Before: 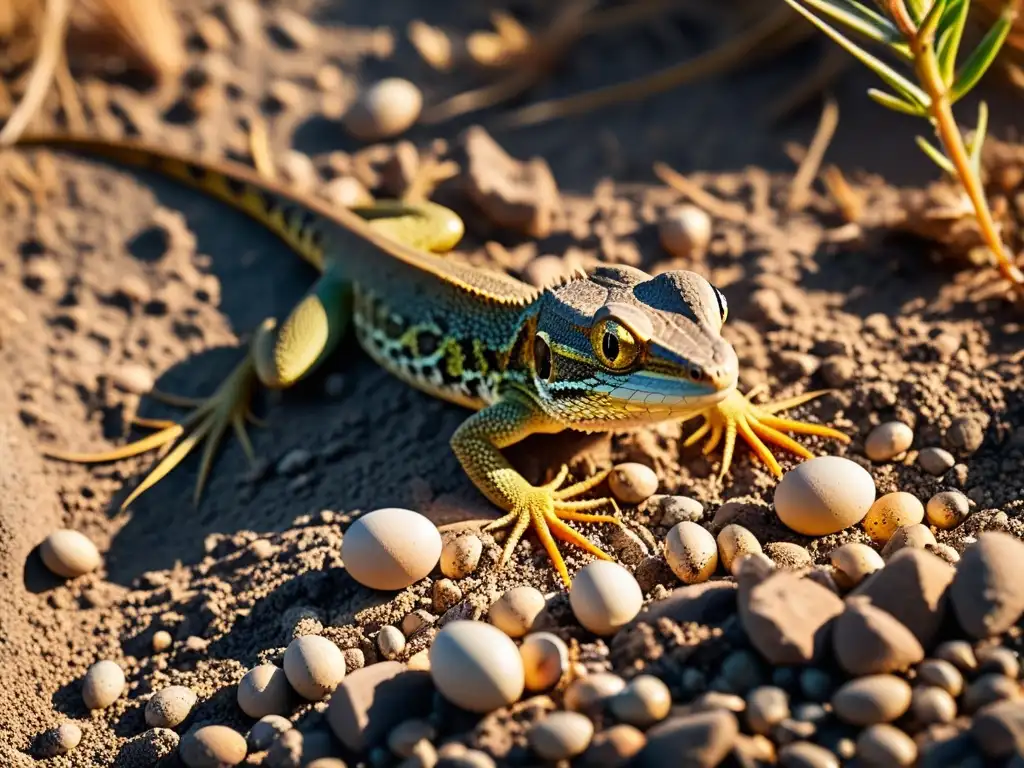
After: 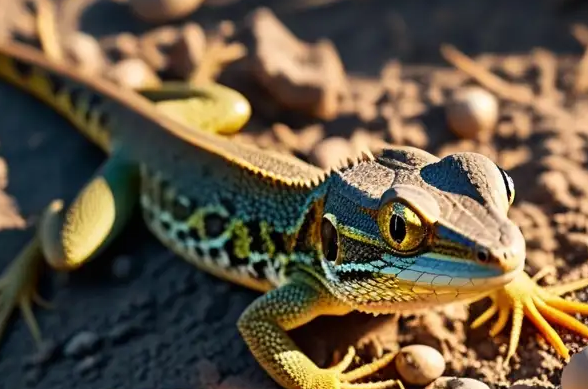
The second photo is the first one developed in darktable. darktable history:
crop: left 20.879%, top 15.398%, right 21.614%, bottom 33.825%
